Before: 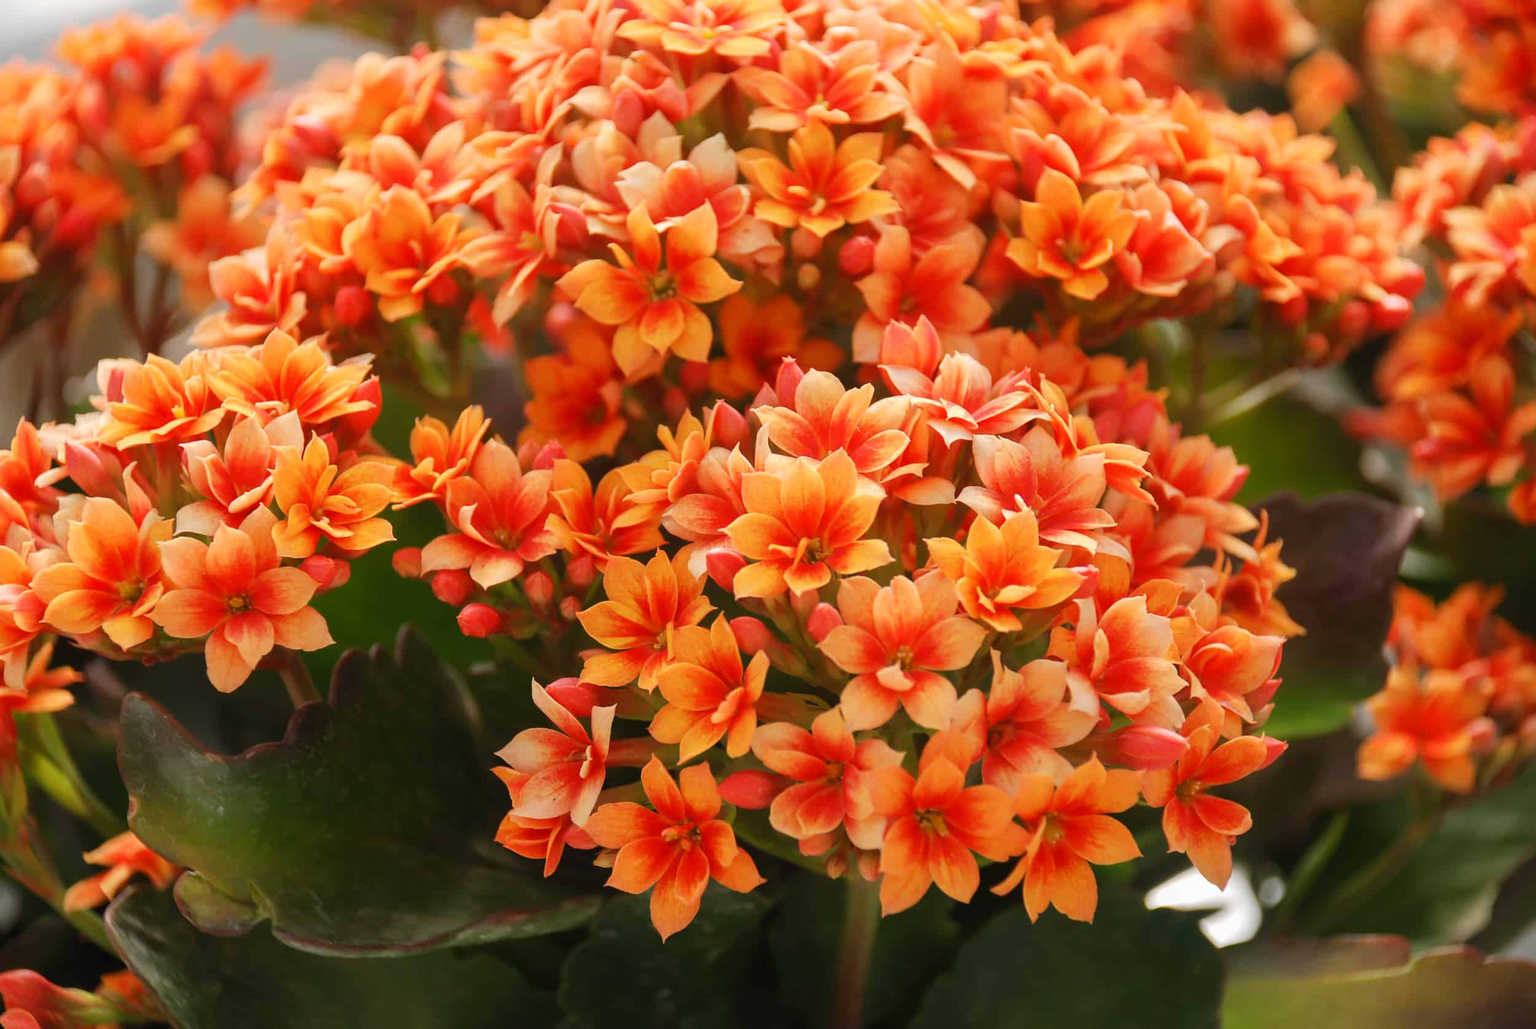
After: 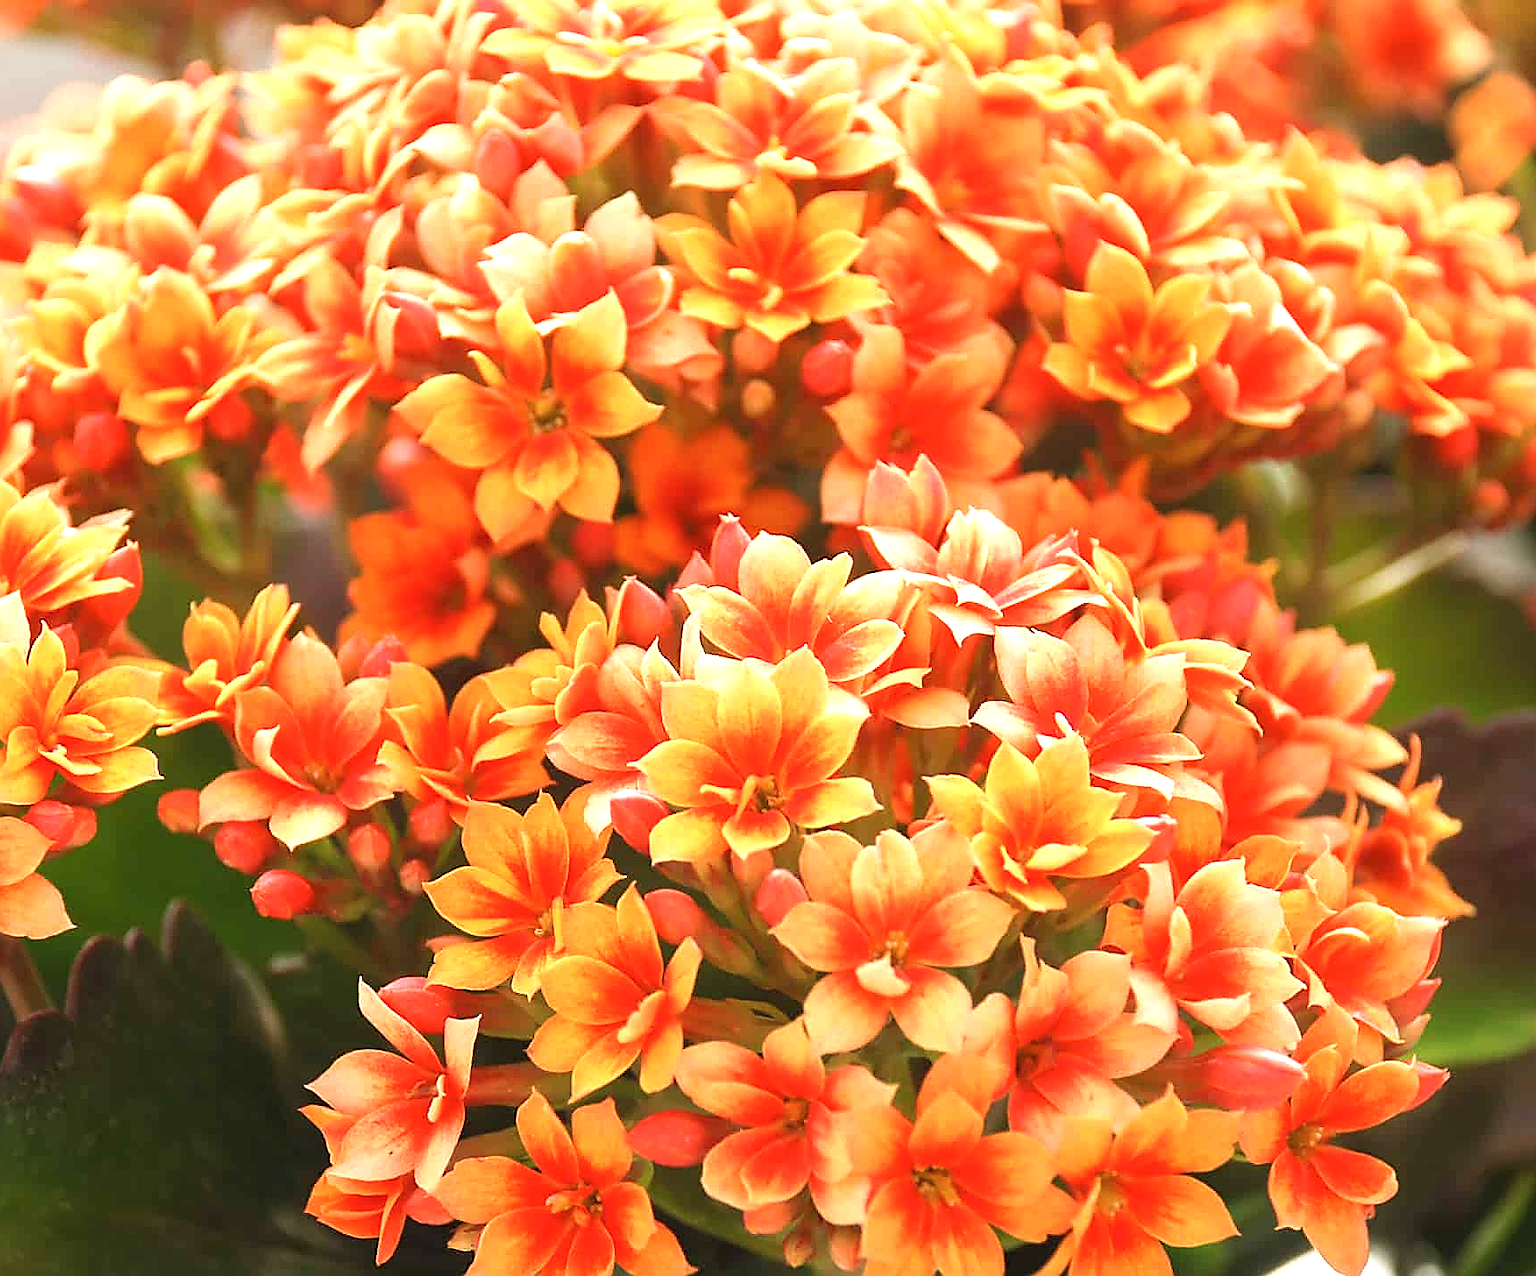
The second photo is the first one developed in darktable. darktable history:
exposure: black level correction 0, exposure 1 EV, compensate highlight preservation false
crop: left 18.479%, right 12.2%, bottom 13.971%
sharpen: radius 1.4, amount 1.25, threshold 0.7
contrast brightness saturation: saturation -0.05
